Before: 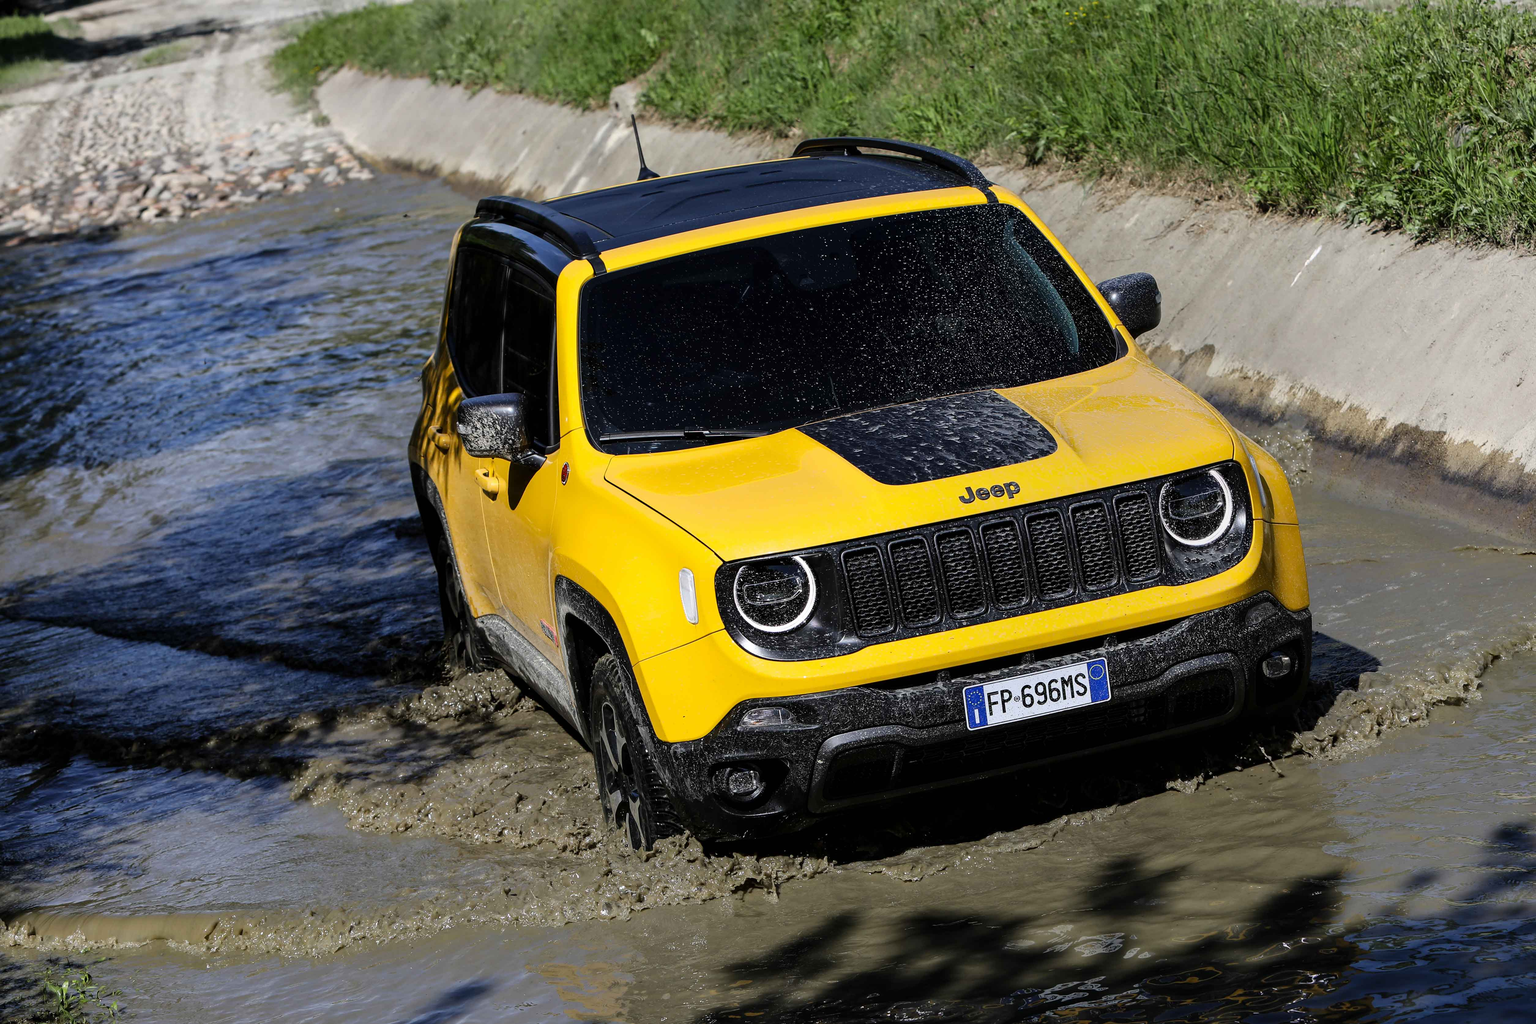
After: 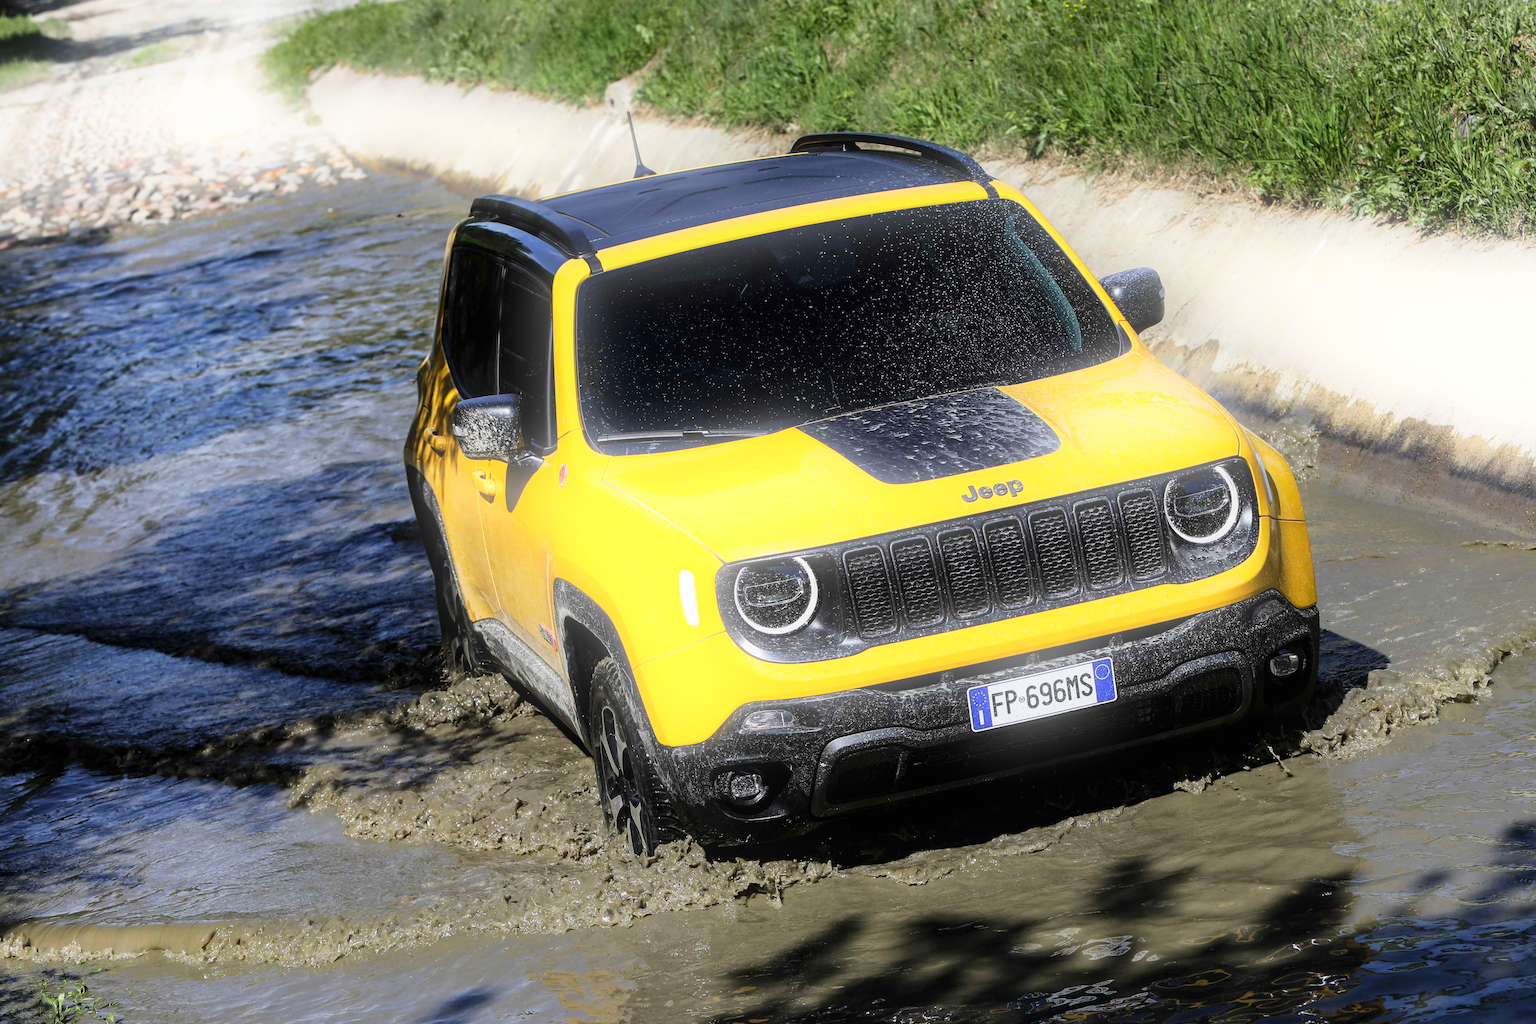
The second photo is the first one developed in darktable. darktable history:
rotate and perspective: rotation -0.45°, automatic cropping original format, crop left 0.008, crop right 0.992, crop top 0.012, crop bottom 0.988
base curve: curves: ch0 [(0, 0) (0.088, 0.125) (0.176, 0.251) (0.354, 0.501) (0.613, 0.749) (1, 0.877)], preserve colors none
bloom: on, module defaults
